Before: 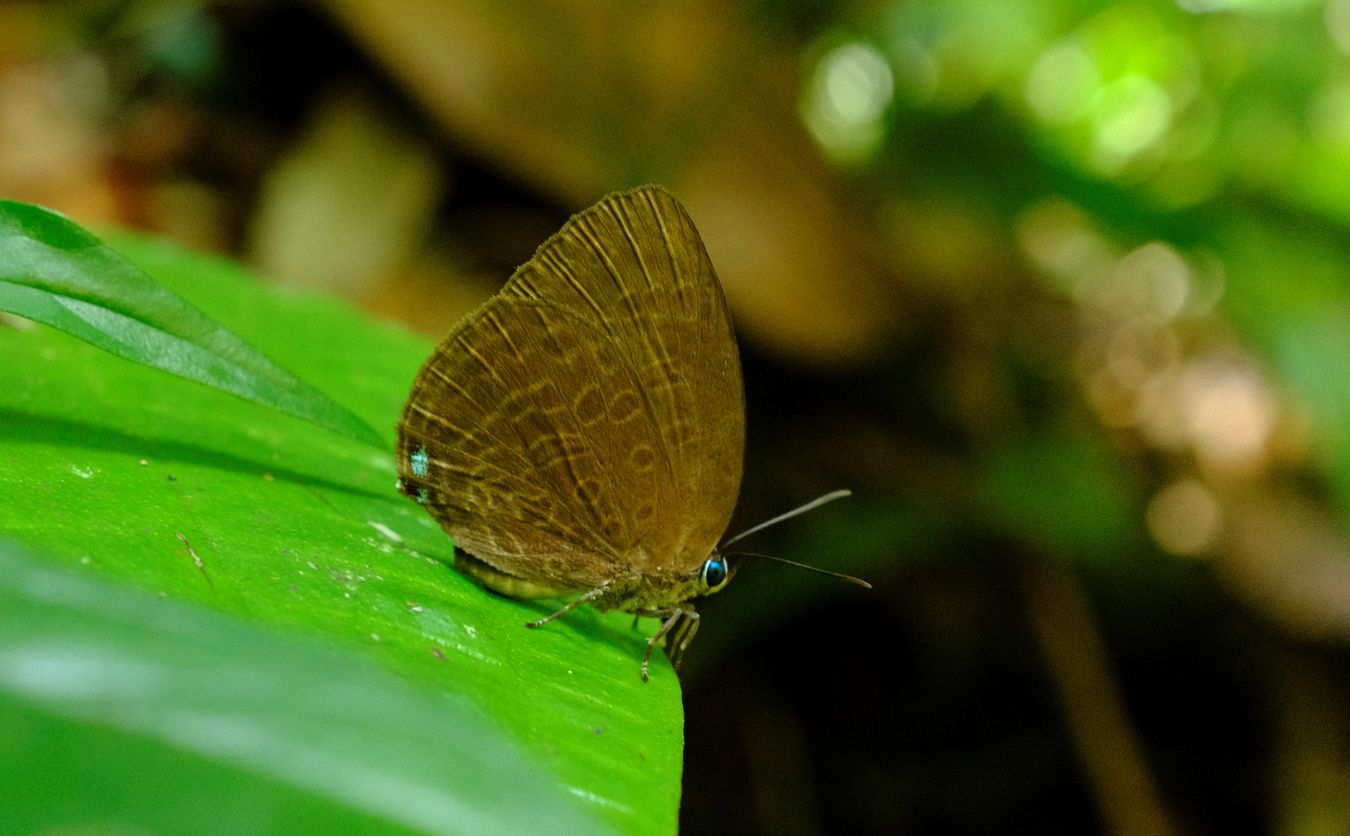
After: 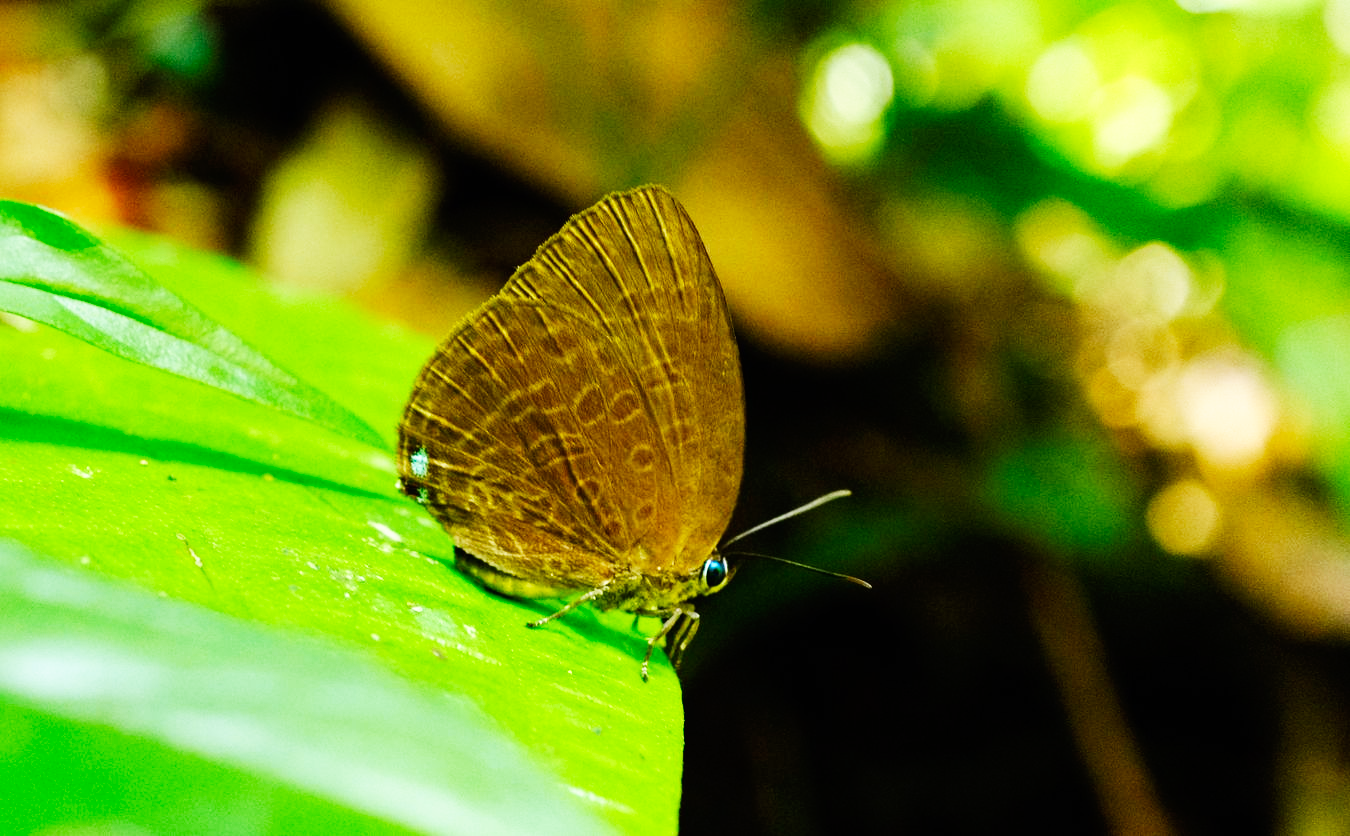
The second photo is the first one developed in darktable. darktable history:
base curve: curves: ch0 [(0, 0) (0.007, 0.004) (0.027, 0.03) (0.046, 0.07) (0.207, 0.54) (0.442, 0.872) (0.673, 0.972) (1, 1)], preserve colors none
color calibration: illuminant same as pipeline (D50), adaptation XYZ, x 0.346, y 0.358, temperature 5003.4 K
